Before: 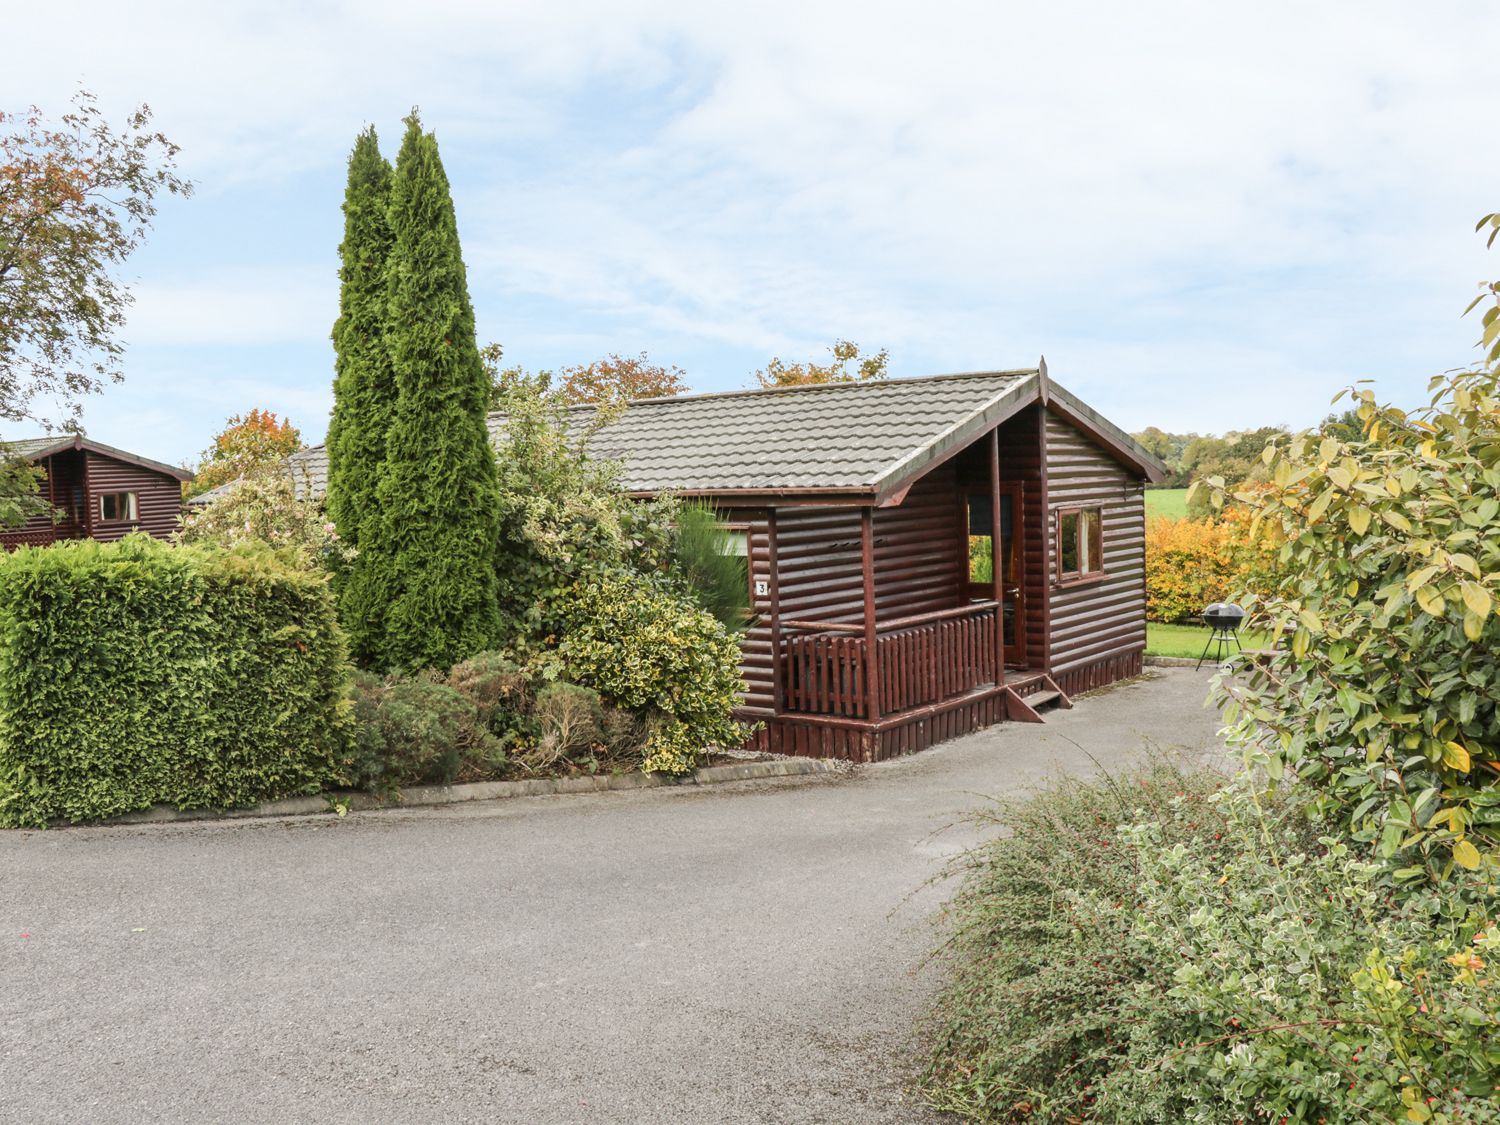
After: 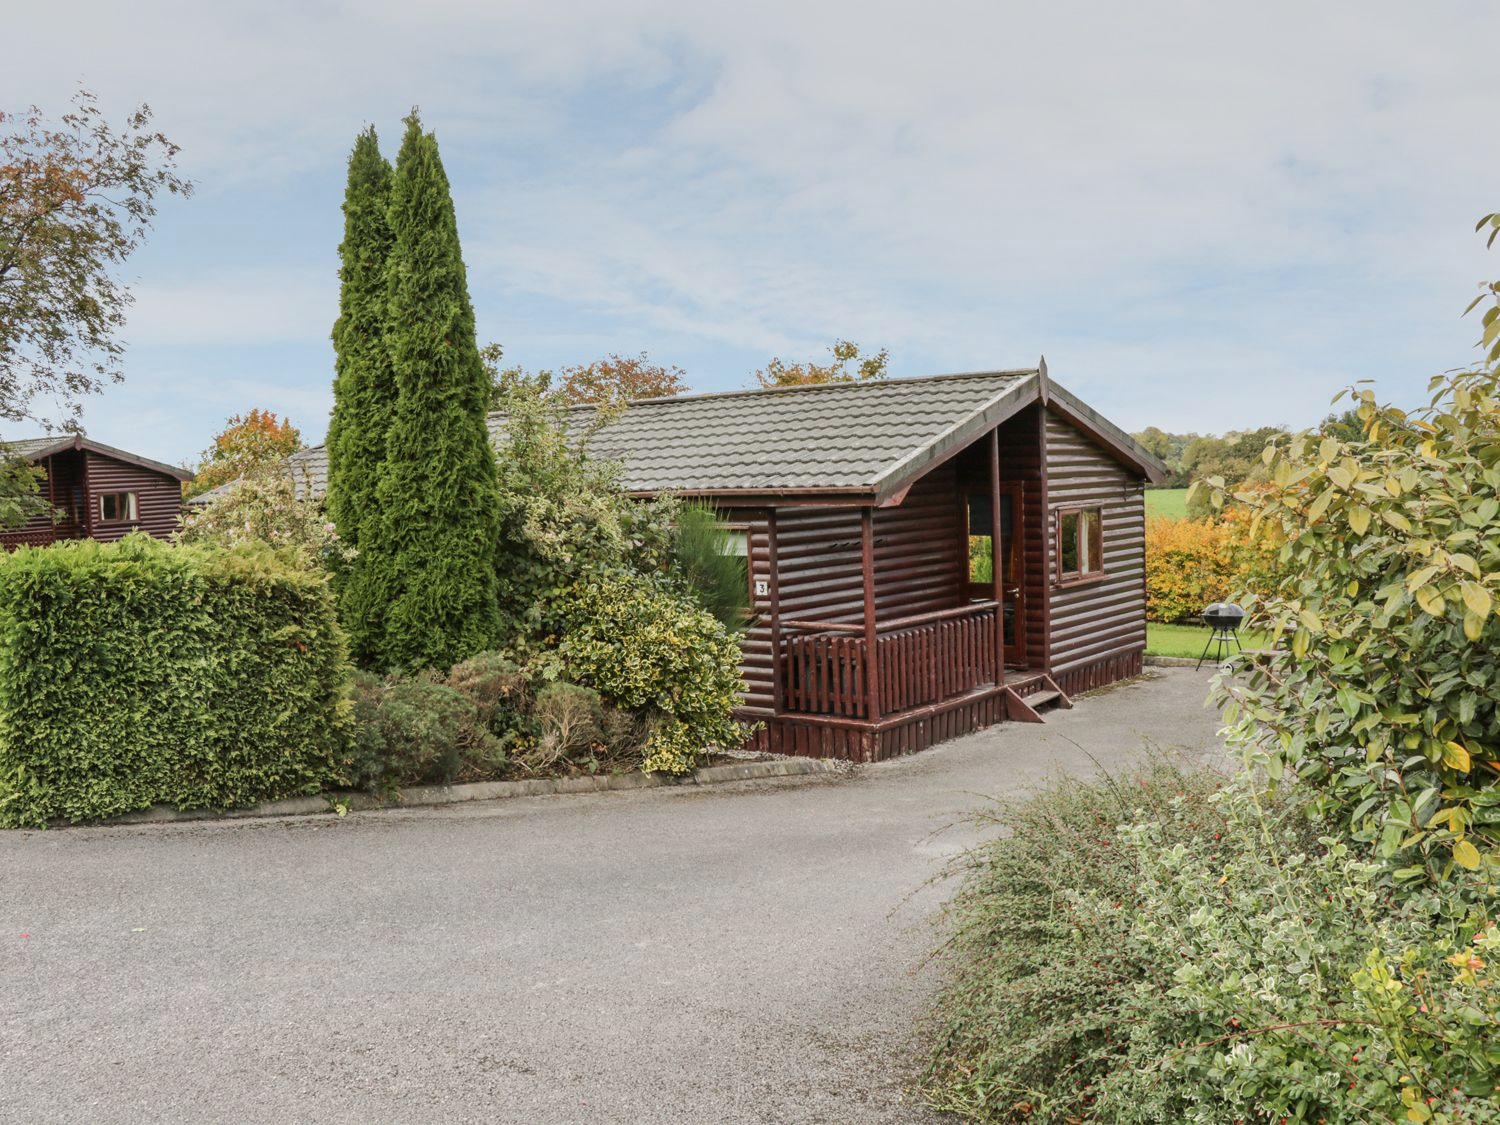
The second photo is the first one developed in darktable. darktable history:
graduated density: on, module defaults
color correction: highlights a* 0.003, highlights b* -0.283
